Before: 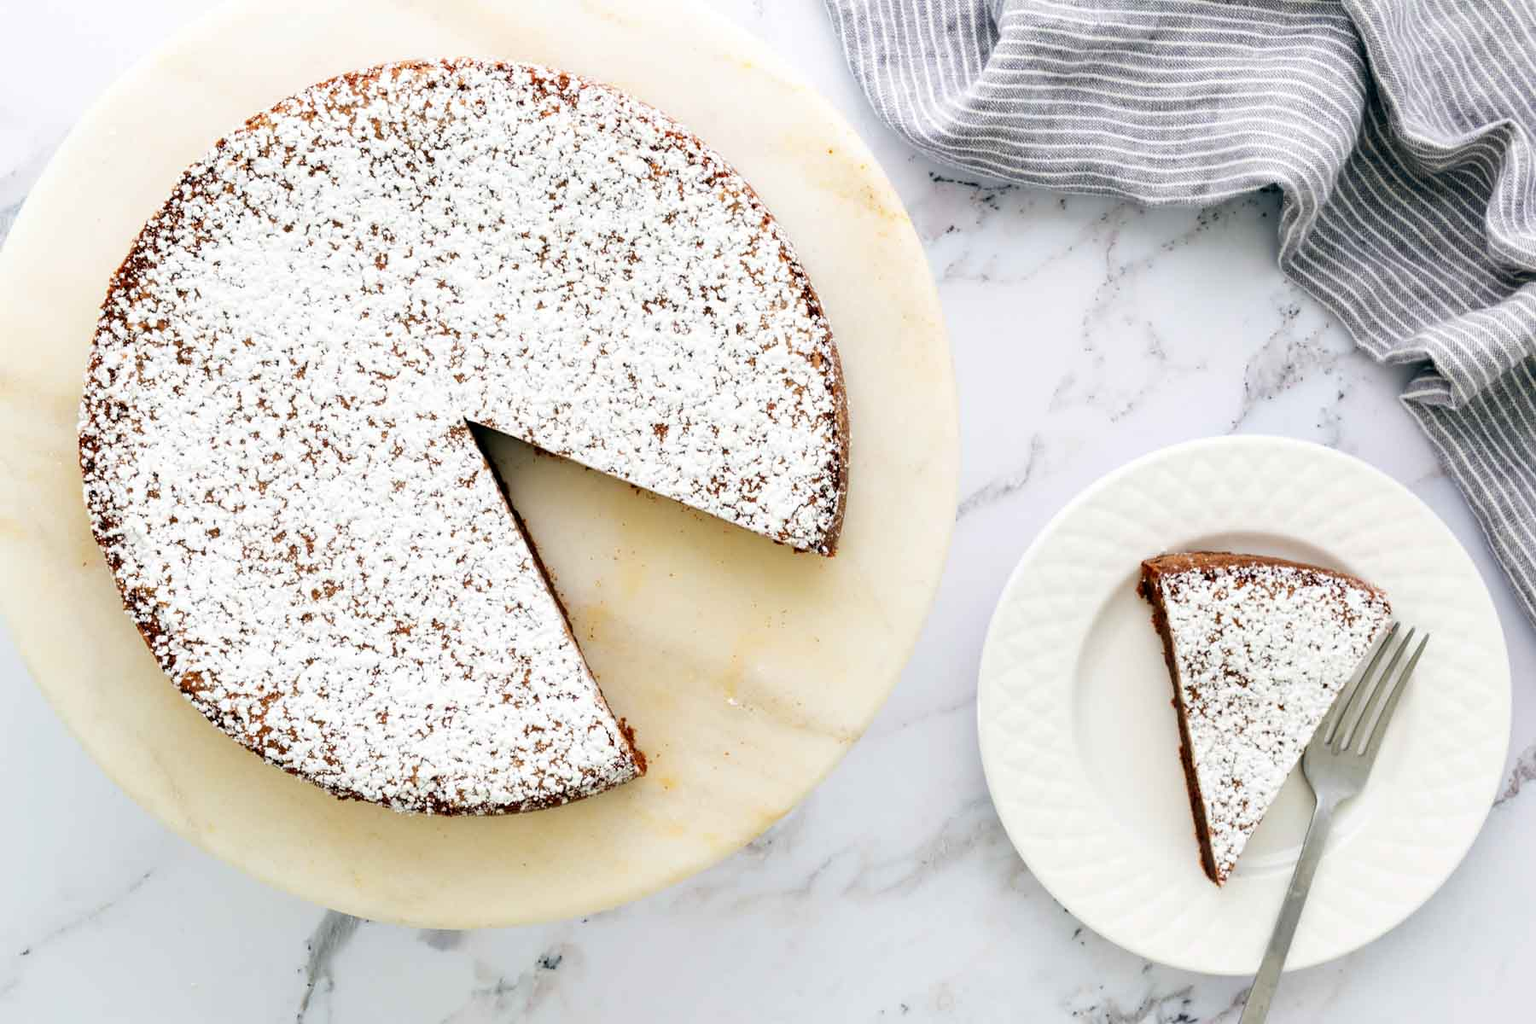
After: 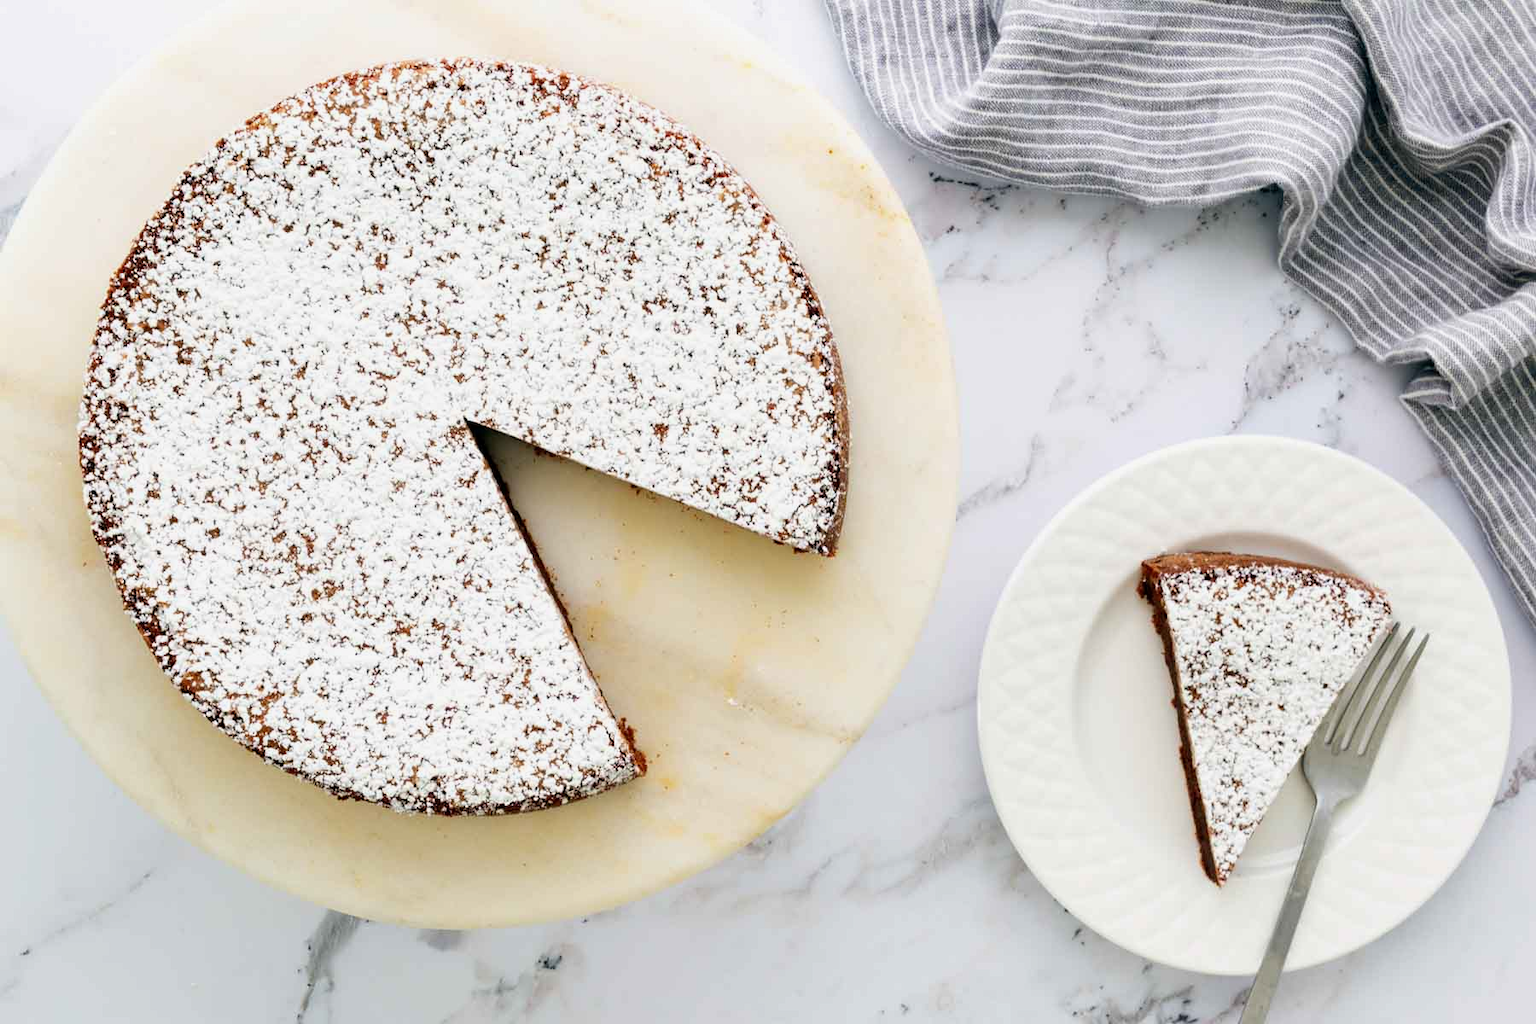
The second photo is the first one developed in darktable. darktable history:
exposure: exposure -0.112 EV, compensate exposure bias true, compensate highlight preservation false
